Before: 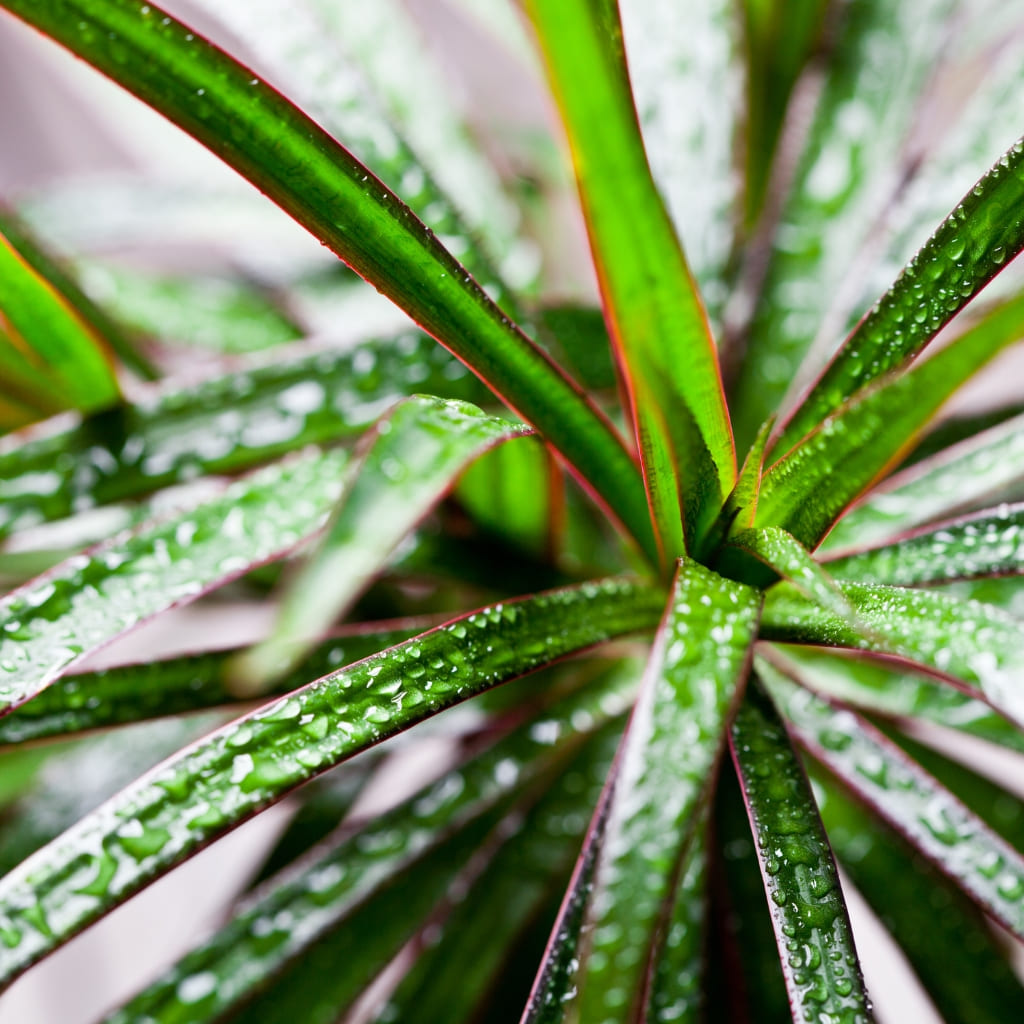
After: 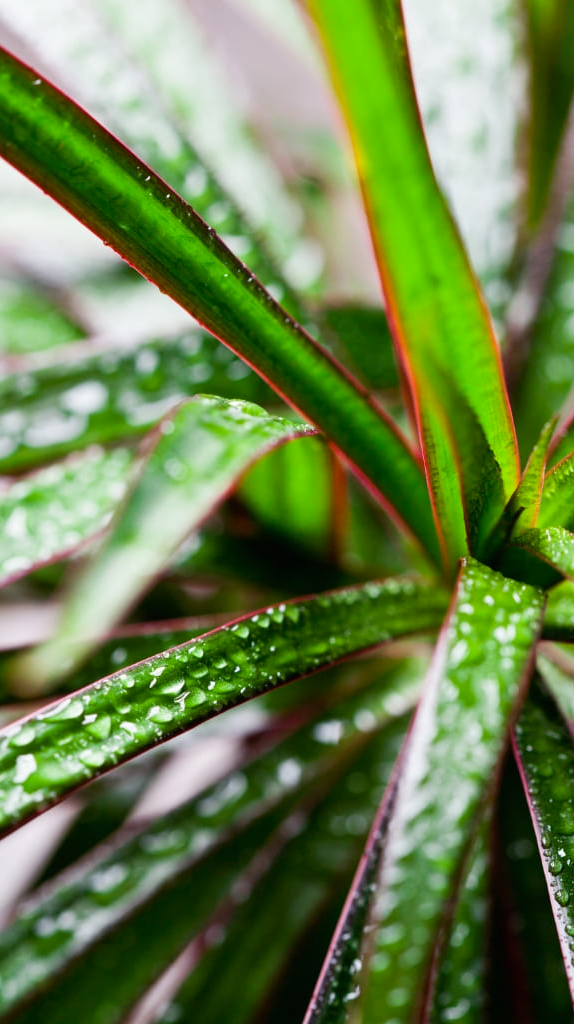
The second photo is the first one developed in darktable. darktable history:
crop: left 21.234%, right 22.637%
contrast brightness saturation: contrast -0.011, brightness -0.013, saturation 0.027
